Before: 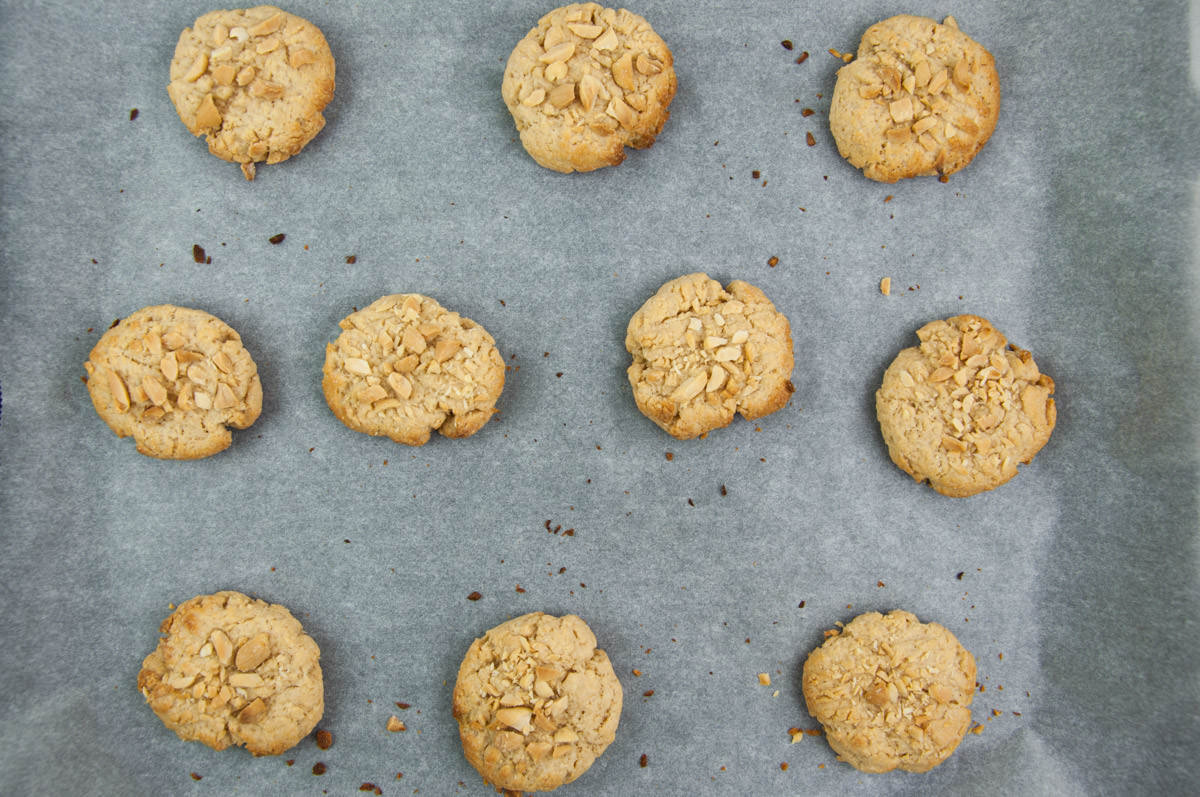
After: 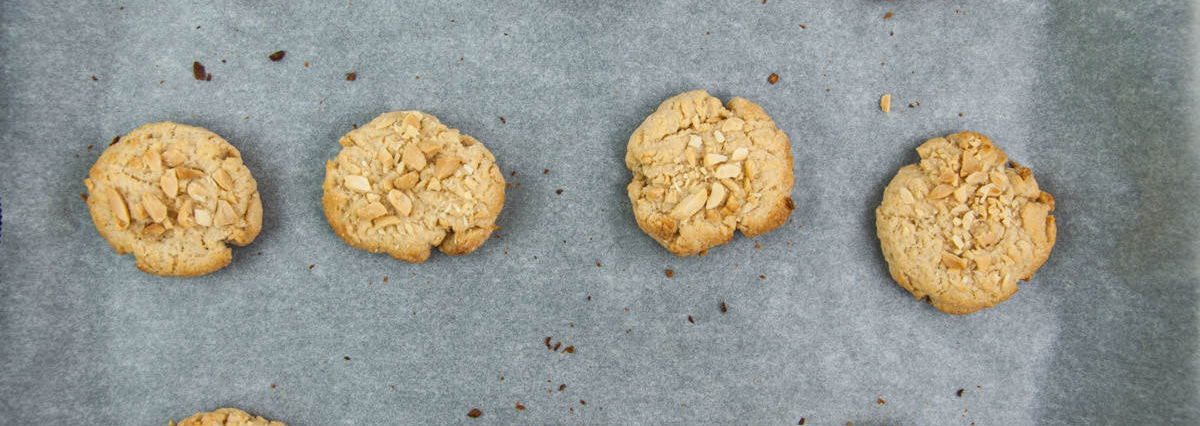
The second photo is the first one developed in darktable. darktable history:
local contrast: detail 110%
crop and rotate: top 23.043%, bottom 23.437%
